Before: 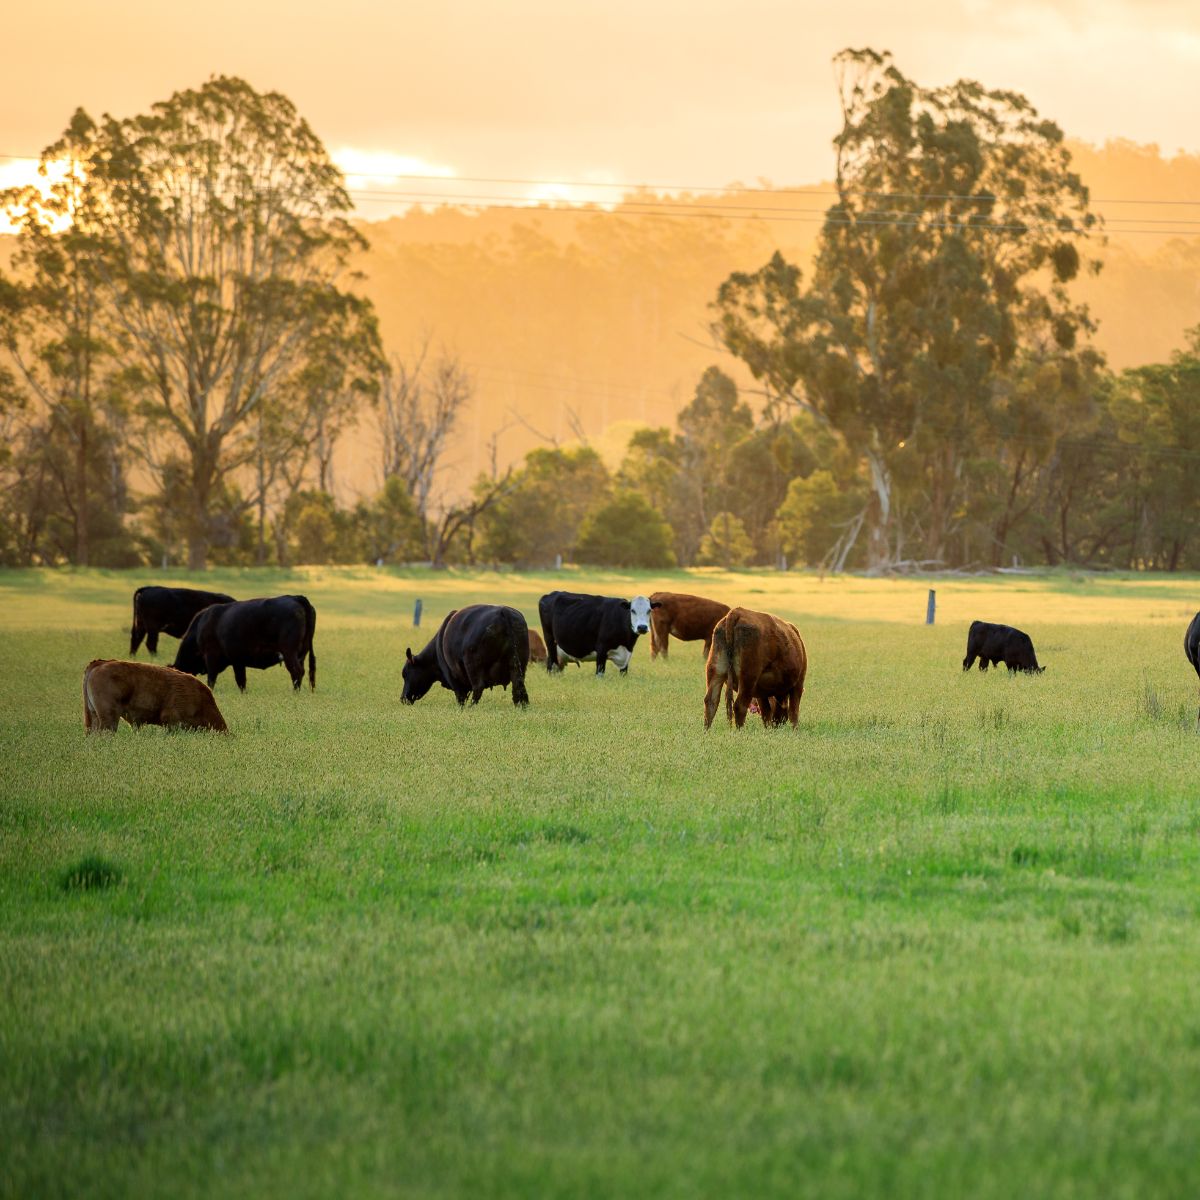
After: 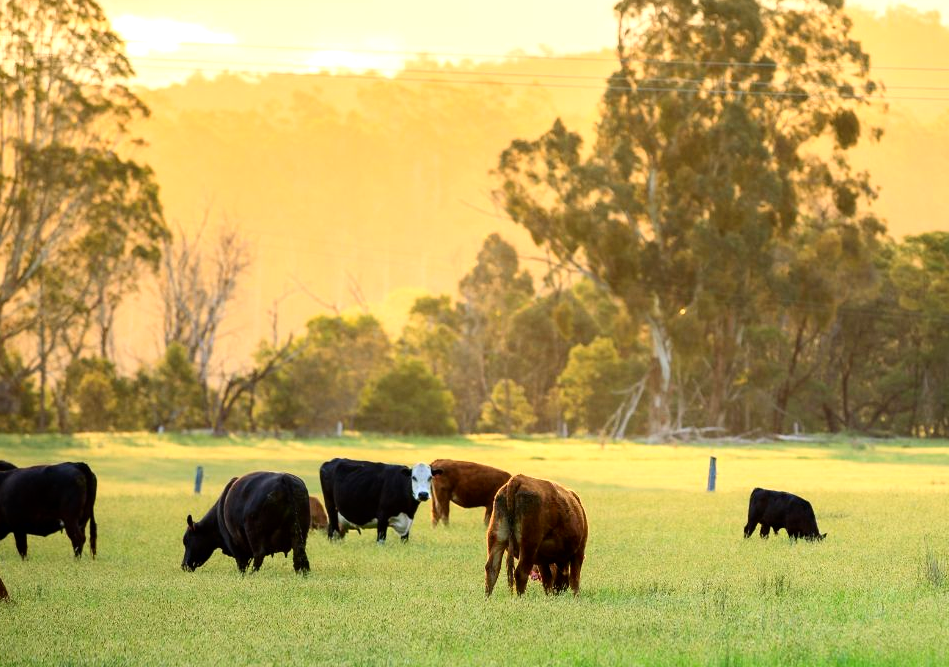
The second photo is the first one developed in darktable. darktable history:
crop: left 18.277%, top 11.125%, right 2.573%, bottom 33.259%
tone equalizer: -8 EV -0.422 EV, -7 EV -0.377 EV, -6 EV -0.296 EV, -5 EV -0.211 EV, -3 EV 0.241 EV, -2 EV 0.313 EV, -1 EV 0.38 EV, +0 EV 0.439 EV
contrast brightness saturation: contrast 0.145, brightness -0.007, saturation 0.096
